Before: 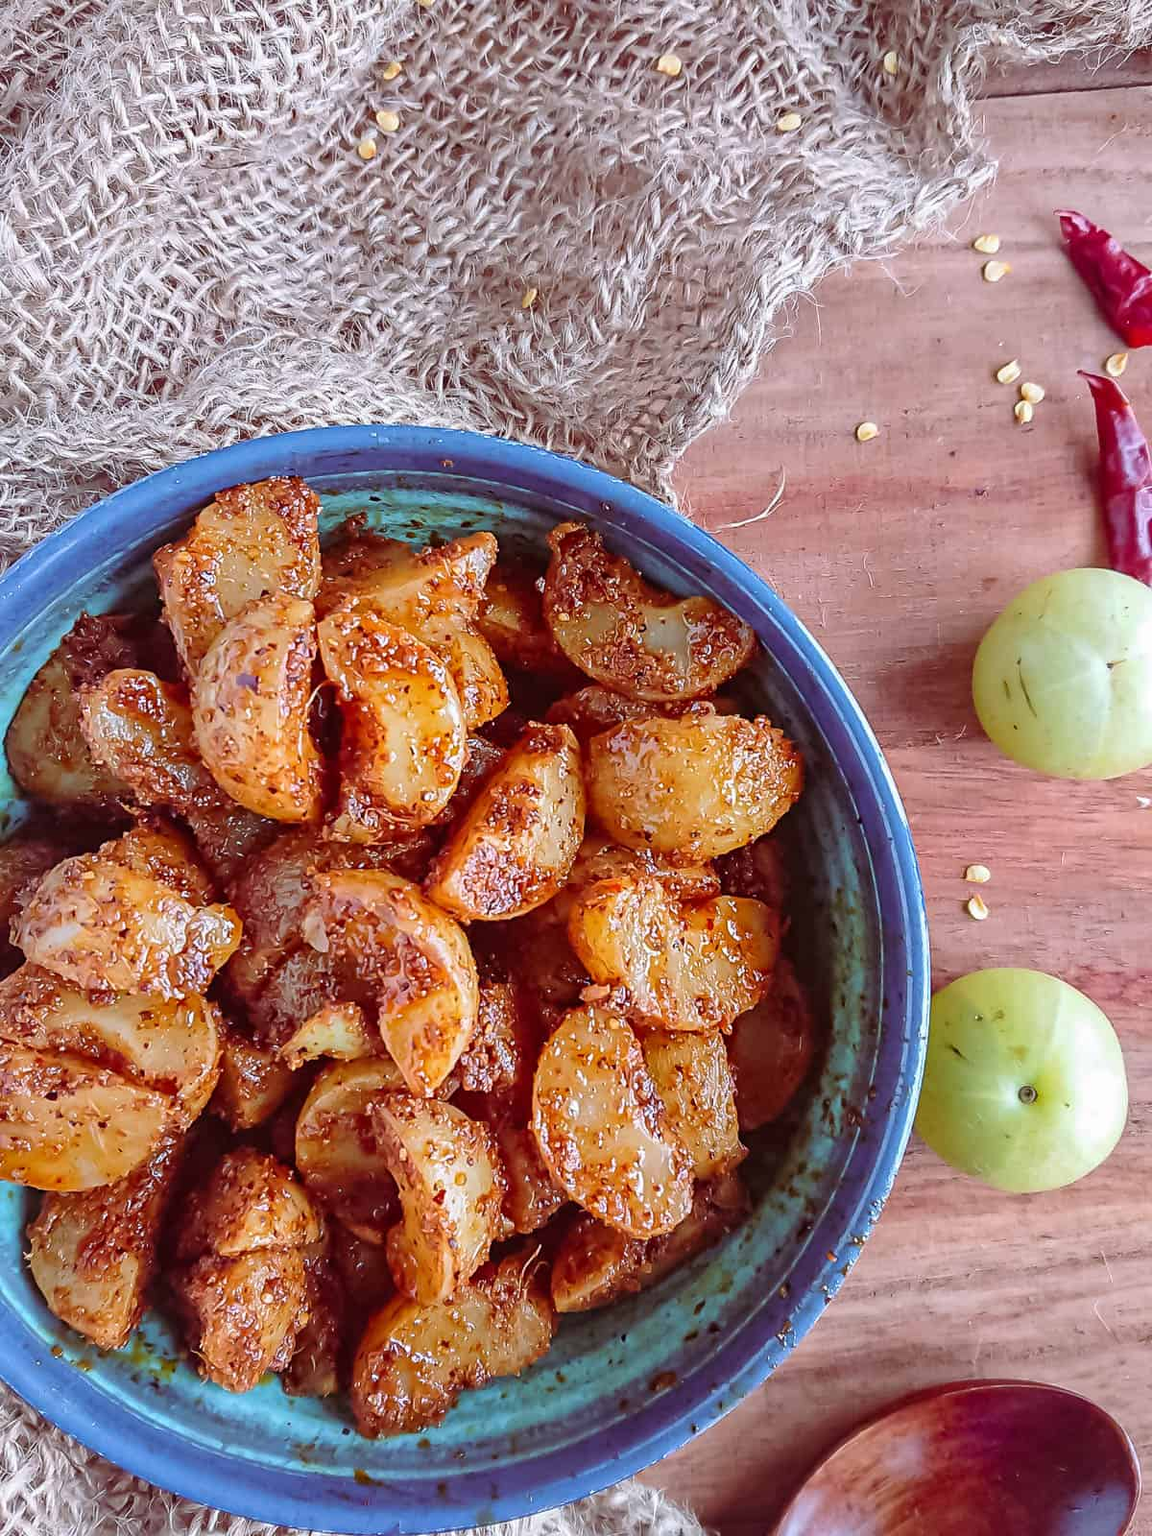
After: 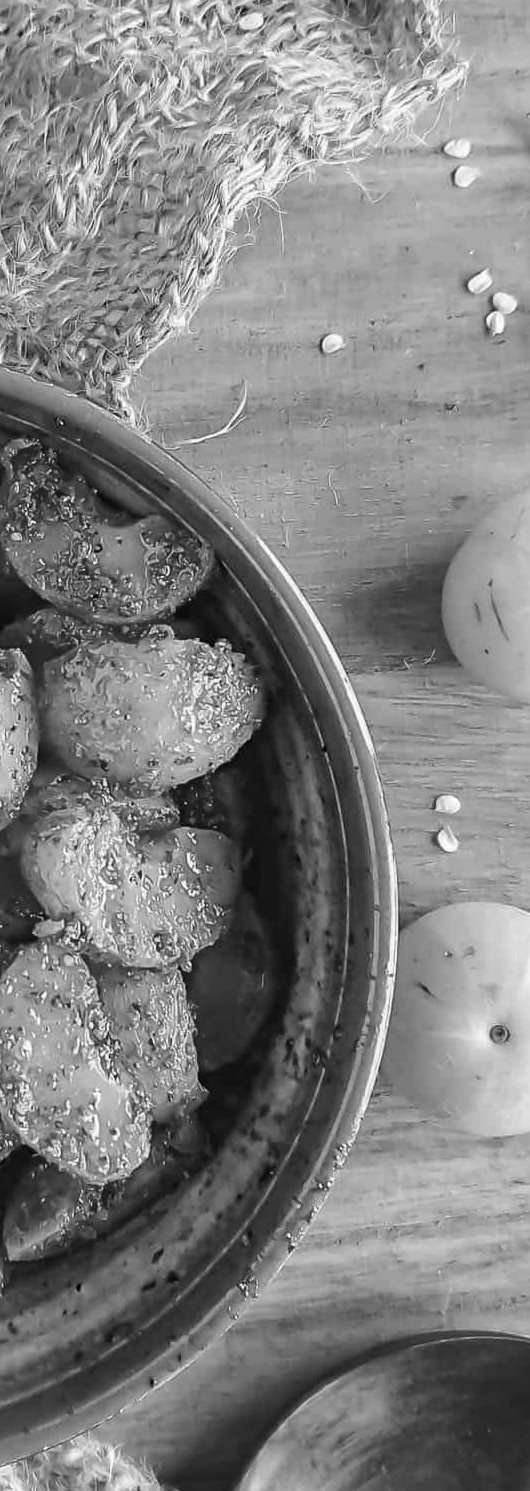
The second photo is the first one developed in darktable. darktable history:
monochrome: on, module defaults
crop: left 47.628%, top 6.643%, right 7.874%
